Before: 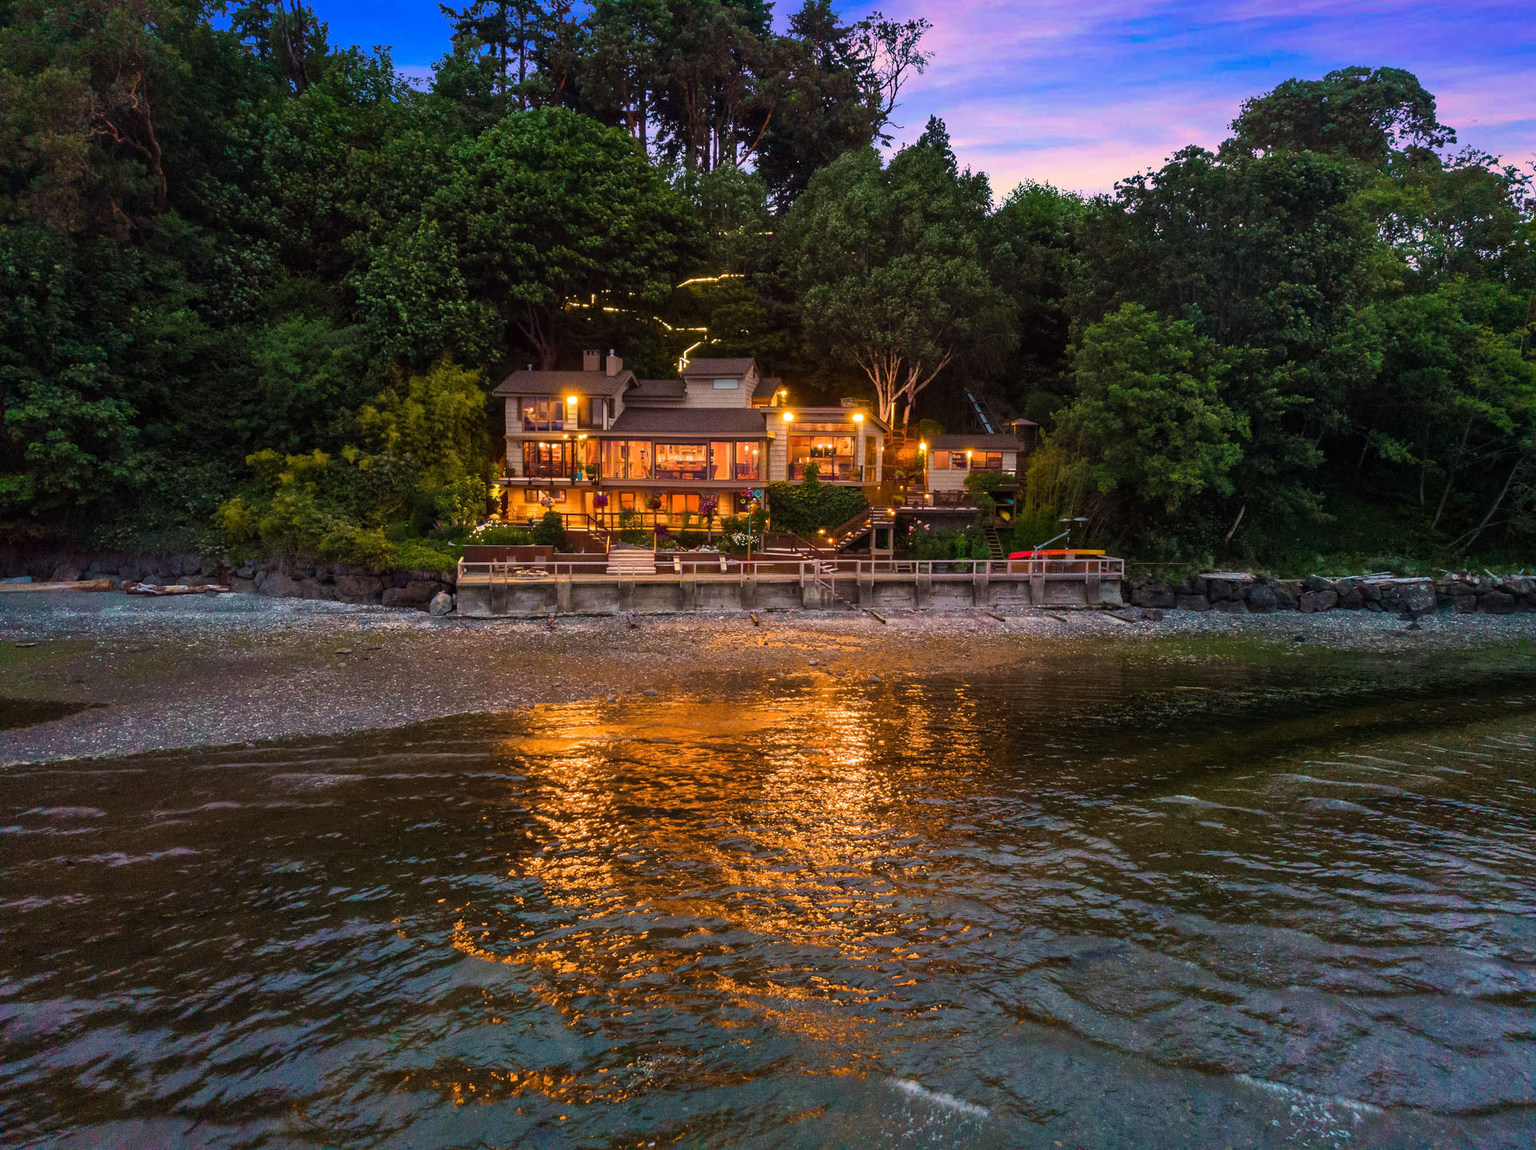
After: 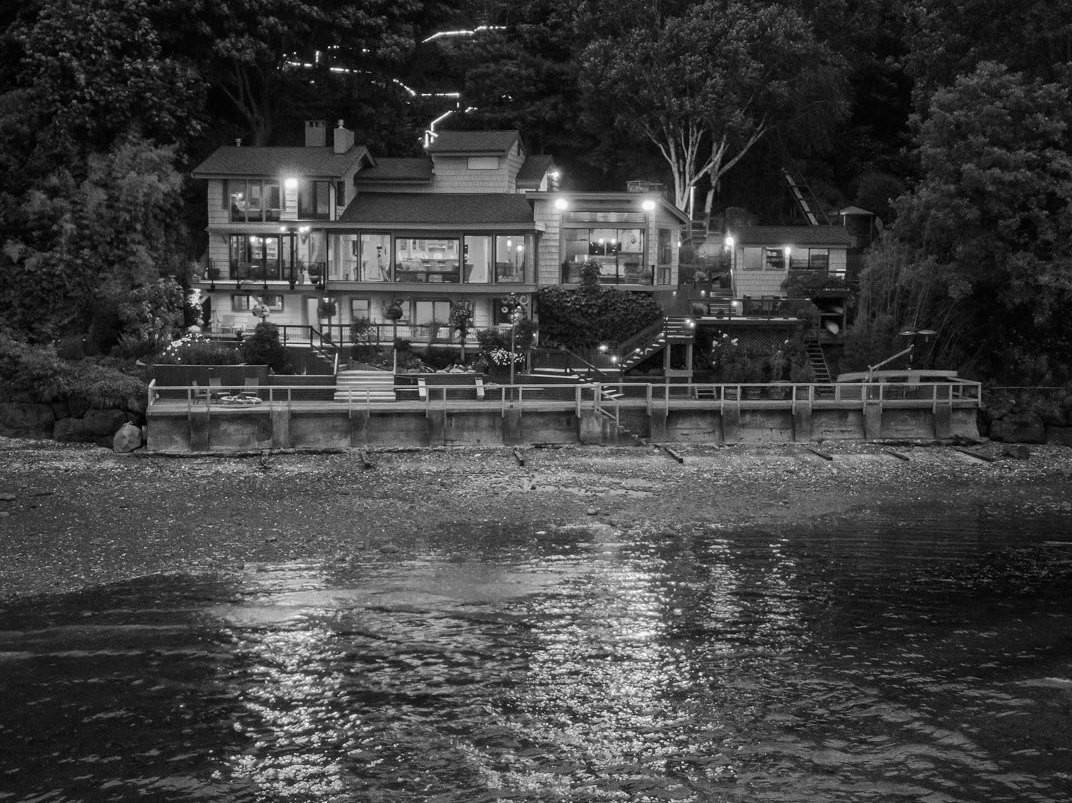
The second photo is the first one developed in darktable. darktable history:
crop and rotate: left 22.13%, top 22.054%, right 22.026%, bottom 22.102%
monochrome: a 73.58, b 64.21
vignetting: fall-off start 97%, fall-off radius 100%, width/height ratio 0.609, unbound false
